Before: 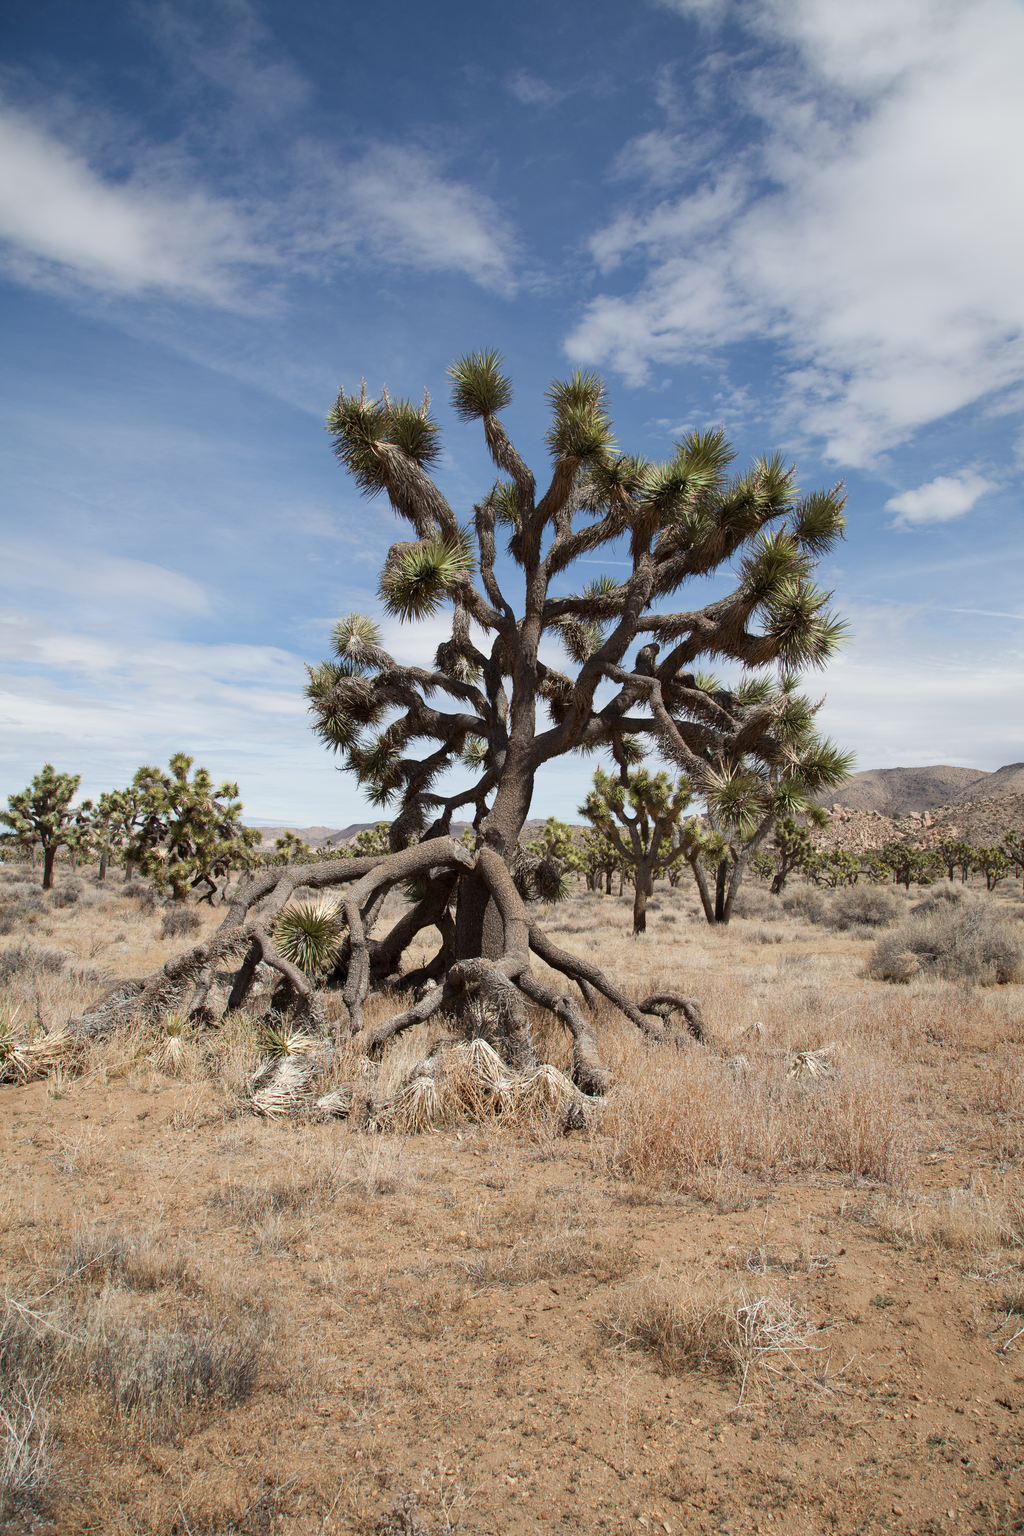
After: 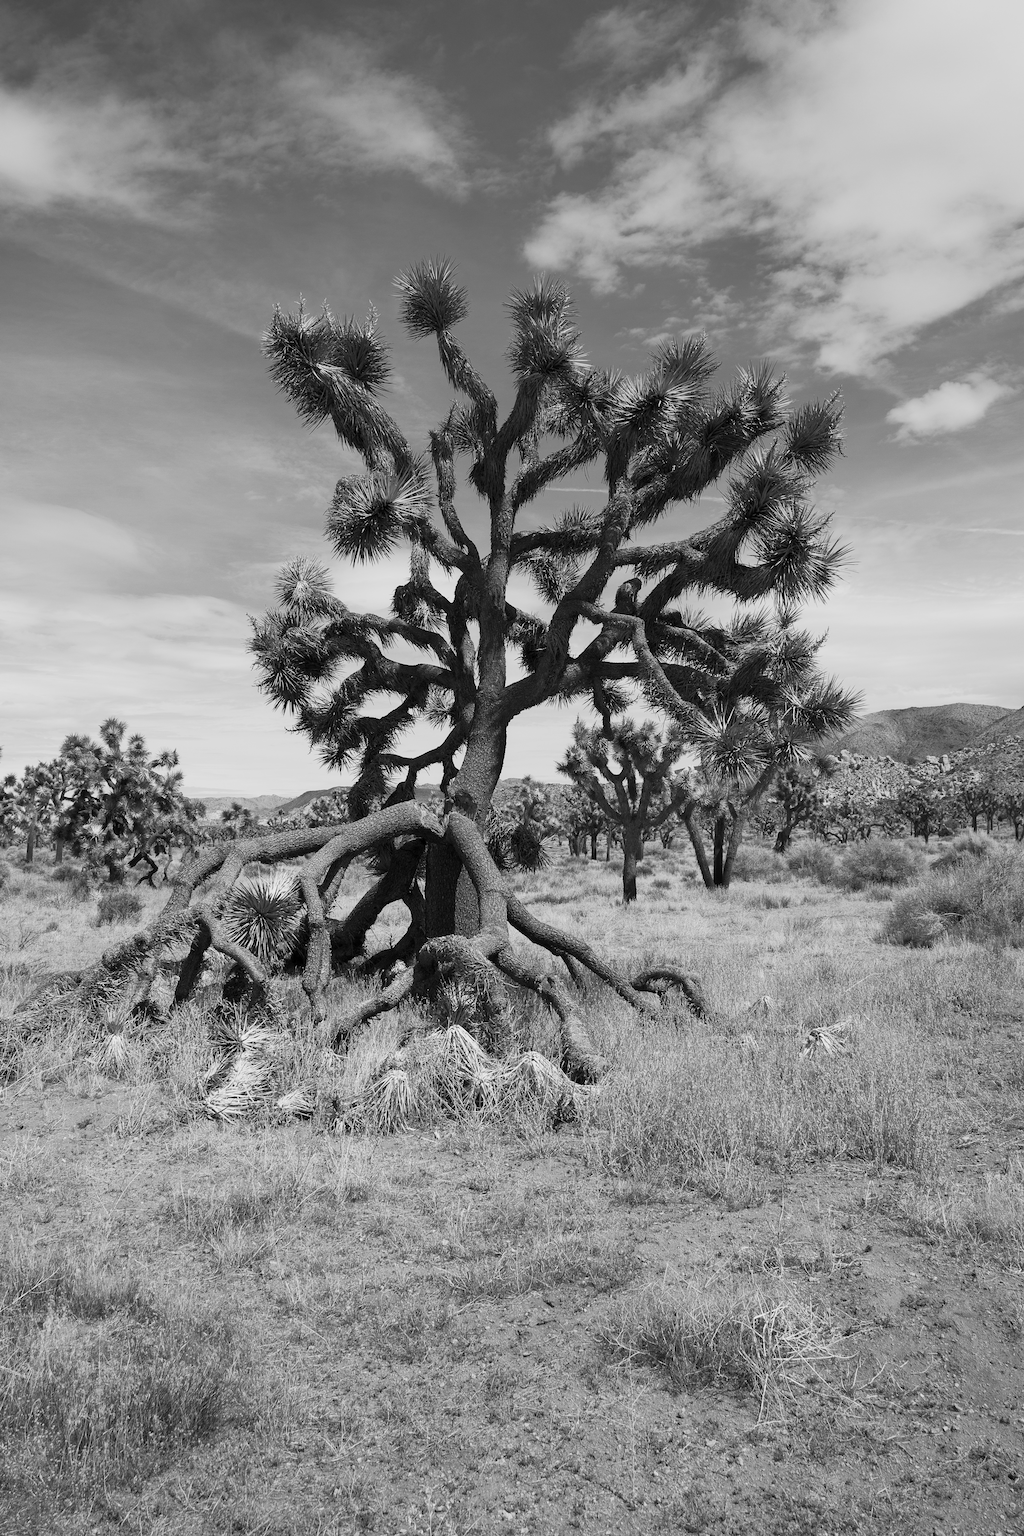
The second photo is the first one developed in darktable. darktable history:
crop and rotate: angle 1.96°, left 5.673%, top 5.673%
base curve: curves: ch0 [(0, 0) (0.257, 0.25) (0.482, 0.586) (0.757, 0.871) (1, 1)]
sharpen: amount 0.2
monochrome: a -92.57, b 58.91
color correction: highlights a* 9.03, highlights b* 8.71, shadows a* 40, shadows b* 40, saturation 0.8
